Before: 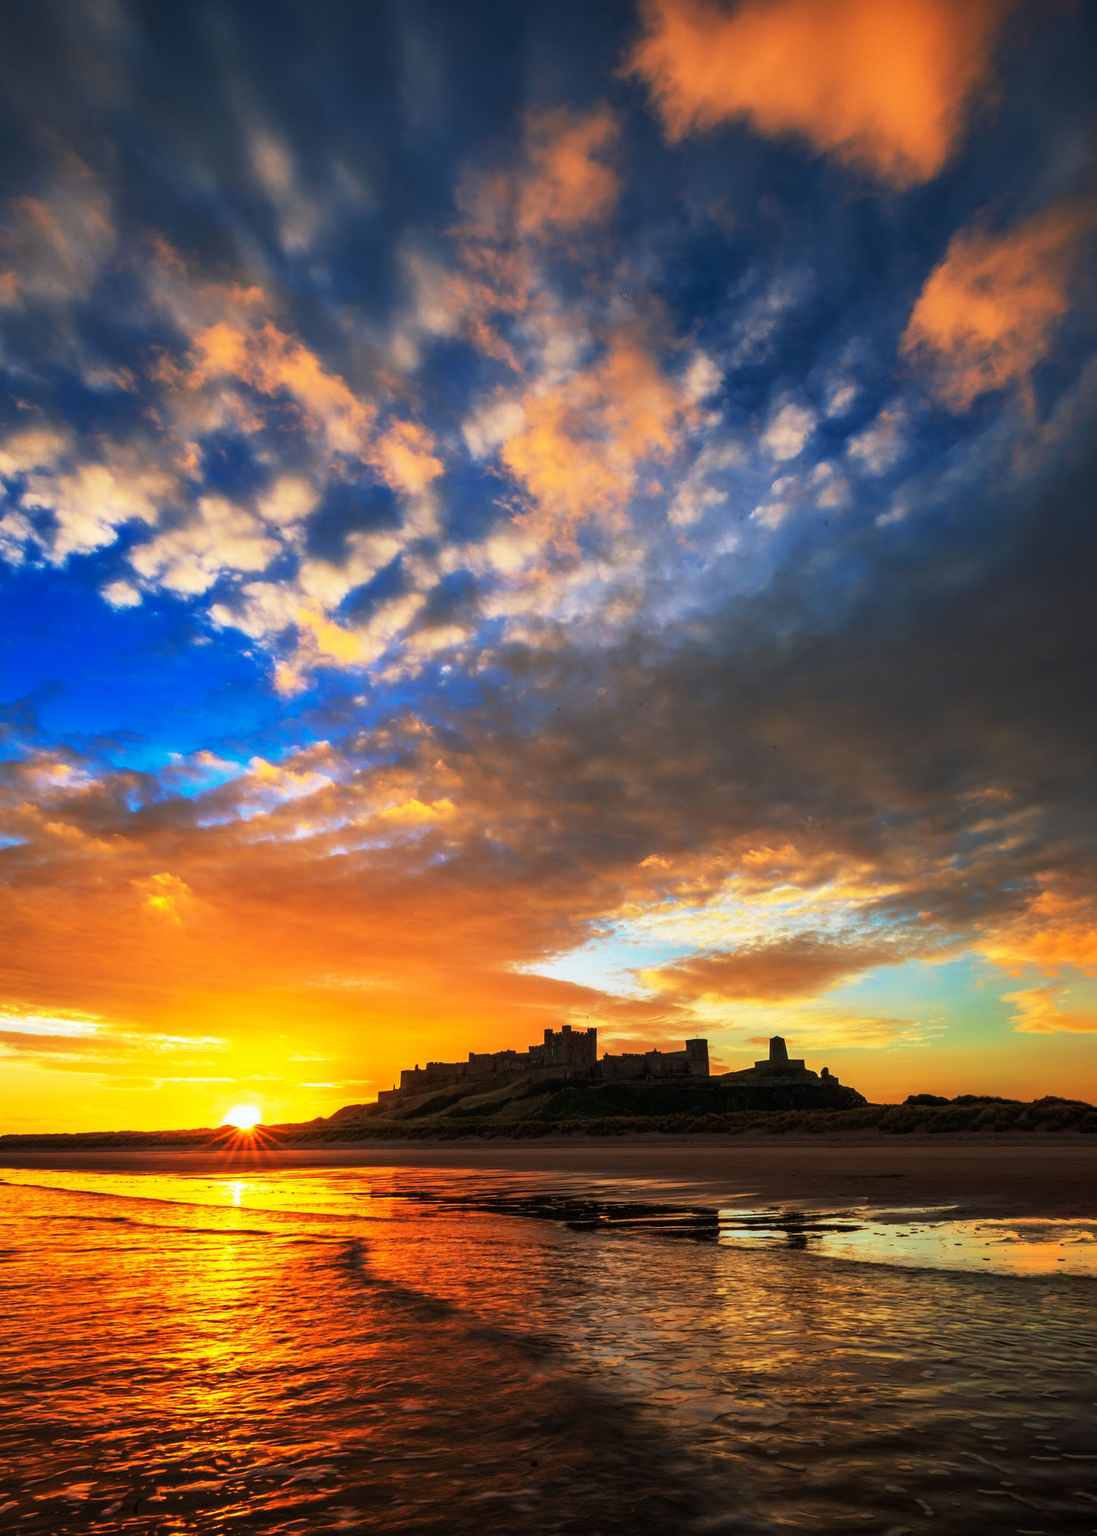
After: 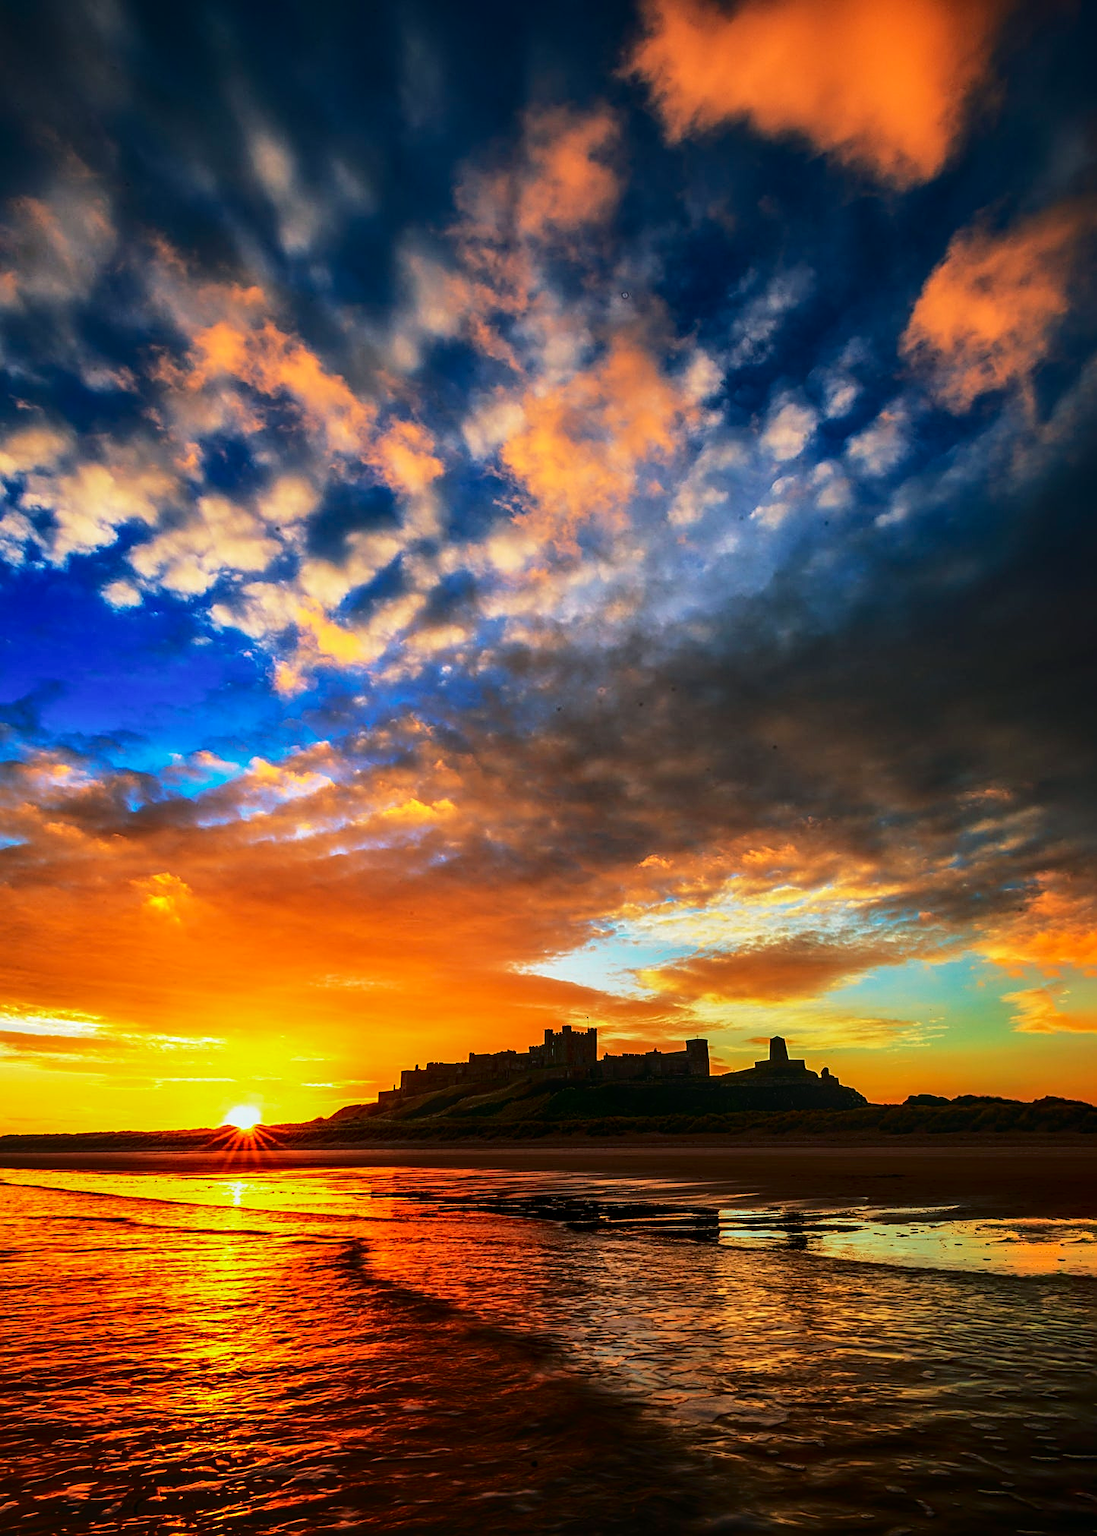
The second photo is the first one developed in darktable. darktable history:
sharpen: amount 0.598
tone curve: curves: ch0 [(0, 0) (0.181, 0.087) (0.498, 0.485) (0.78, 0.742) (0.993, 0.954)]; ch1 [(0, 0) (0.311, 0.149) (0.395, 0.349) (0.488, 0.477) (0.612, 0.641) (1, 1)]; ch2 [(0, 0) (0.5, 0.5) (0.638, 0.667) (1, 1)], color space Lab, independent channels, preserve colors none
local contrast: on, module defaults
